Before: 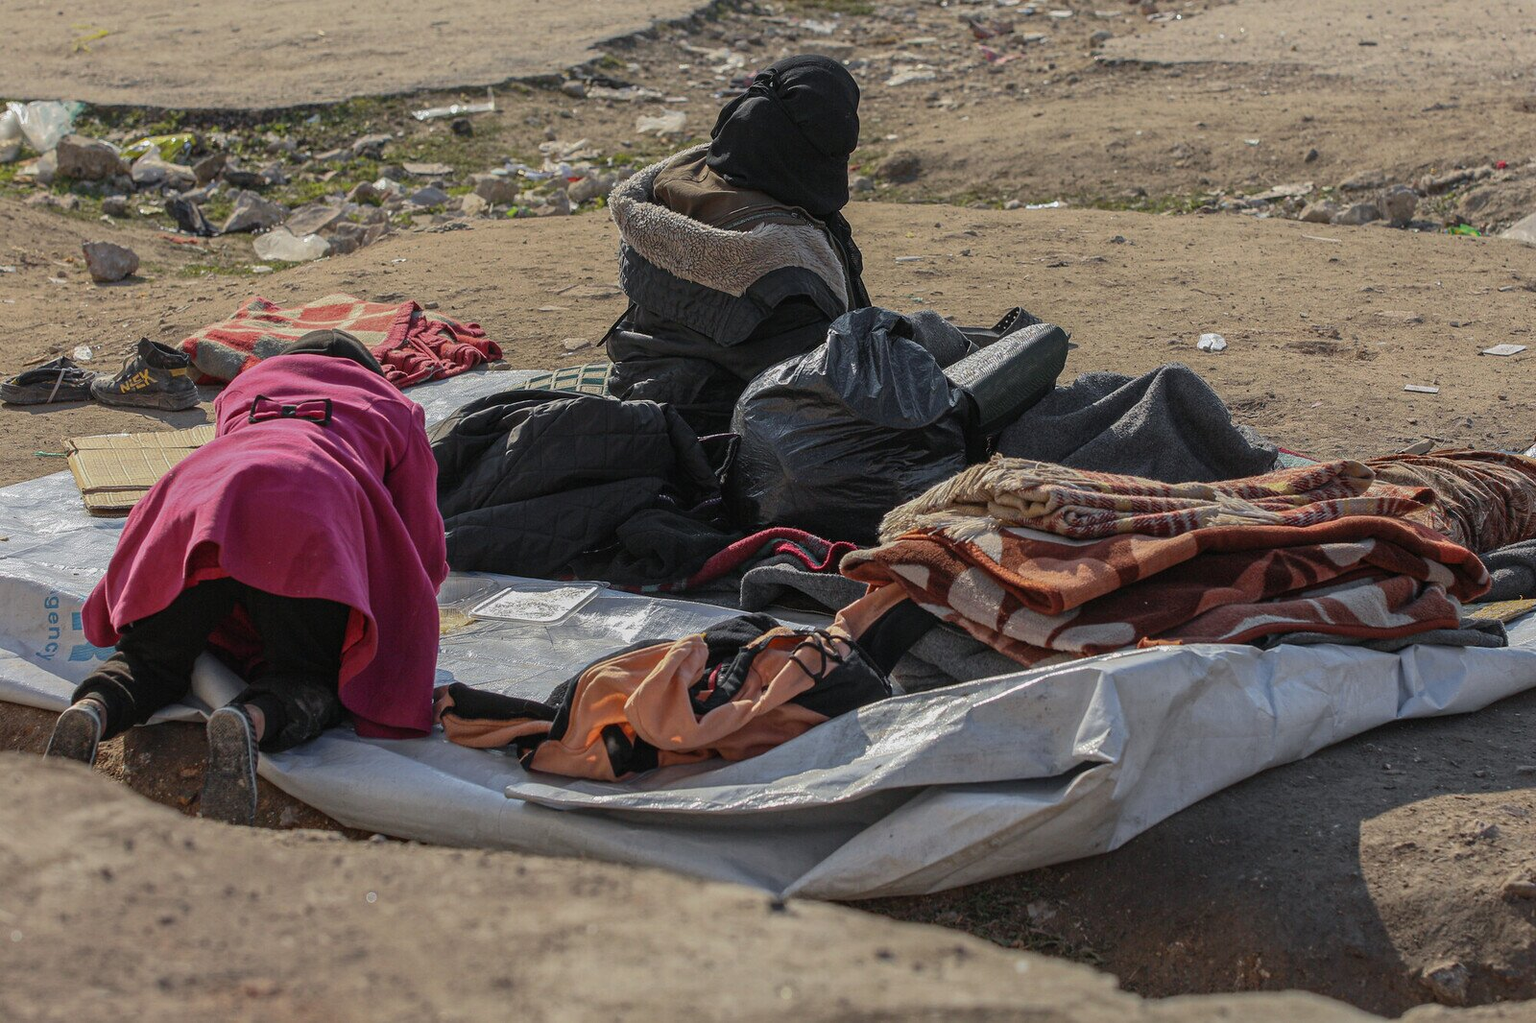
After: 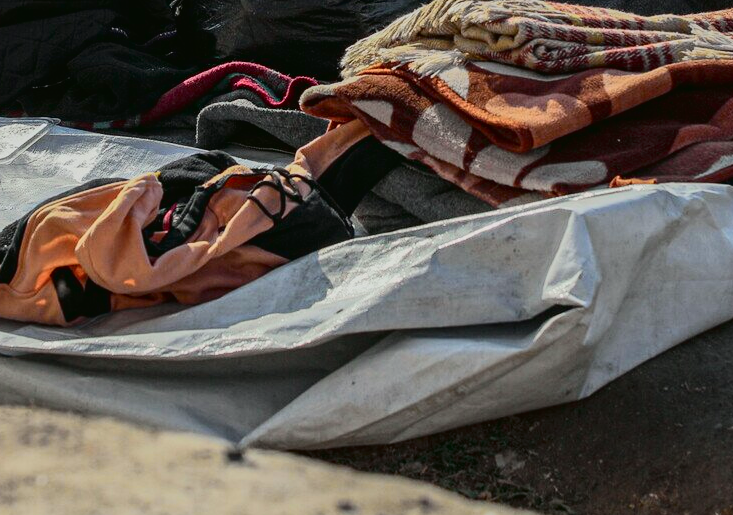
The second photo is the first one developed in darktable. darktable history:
tone curve: curves: ch0 [(0, 0.017) (0.091, 0.04) (0.296, 0.276) (0.439, 0.482) (0.64, 0.729) (0.785, 0.817) (0.995, 0.917)]; ch1 [(0, 0) (0.384, 0.365) (0.463, 0.447) (0.486, 0.474) (0.503, 0.497) (0.526, 0.52) (0.555, 0.564) (0.578, 0.589) (0.638, 0.66) (0.766, 0.773) (1, 1)]; ch2 [(0, 0) (0.374, 0.344) (0.446, 0.443) (0.501, 0.509) (0.528, 0.522) (0.569, 0.593) (0.61, 0.646) (0.666, 0.688) (1, 1)], color space Lab, independent channels, preserve colors none
crop: left 35.976%, top 45.819%, right 18.162%, bottom 5.807%
